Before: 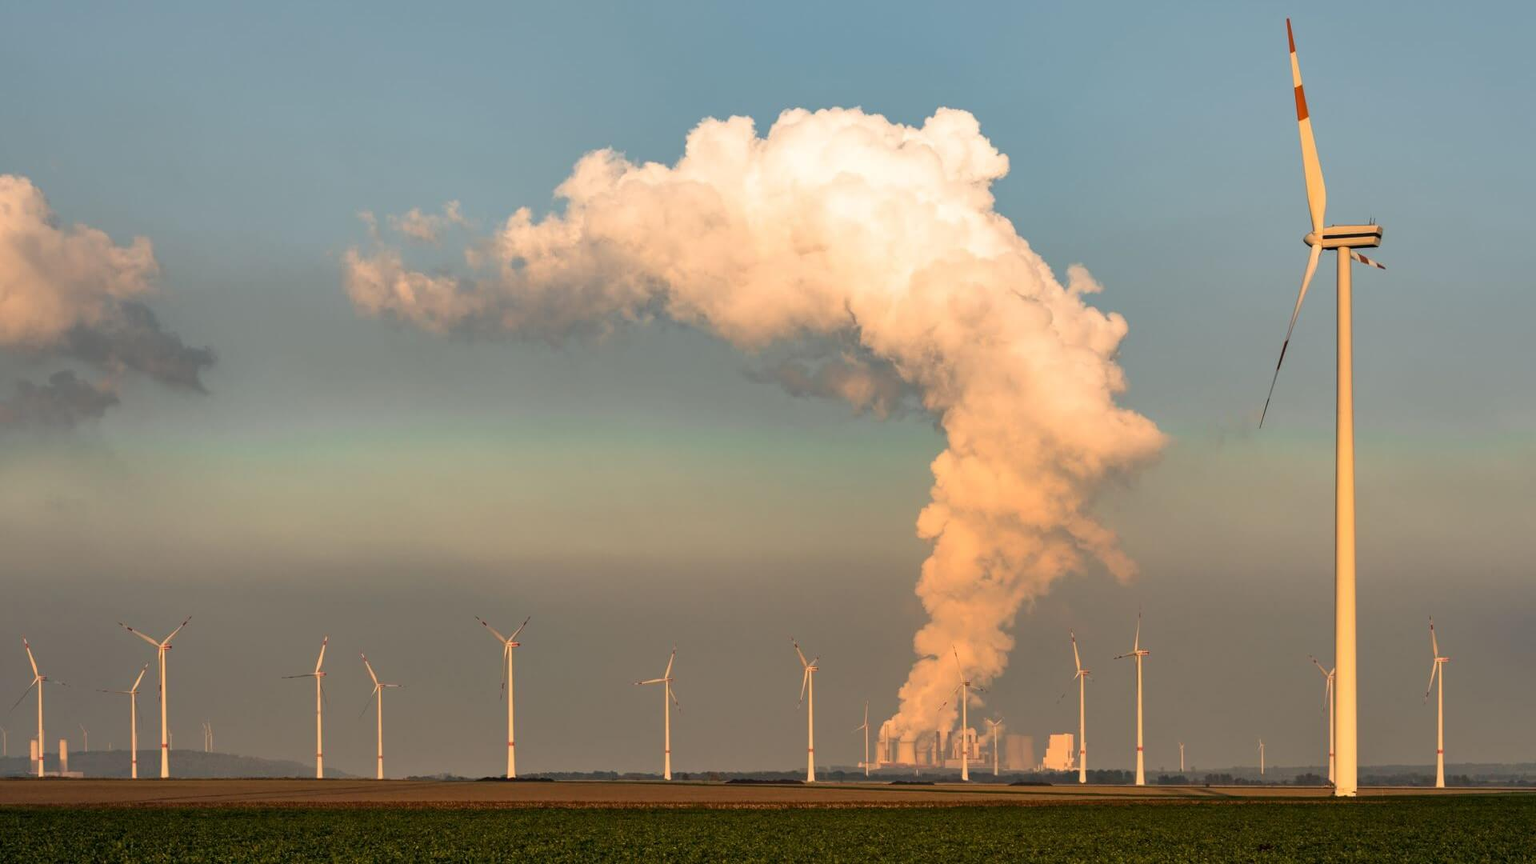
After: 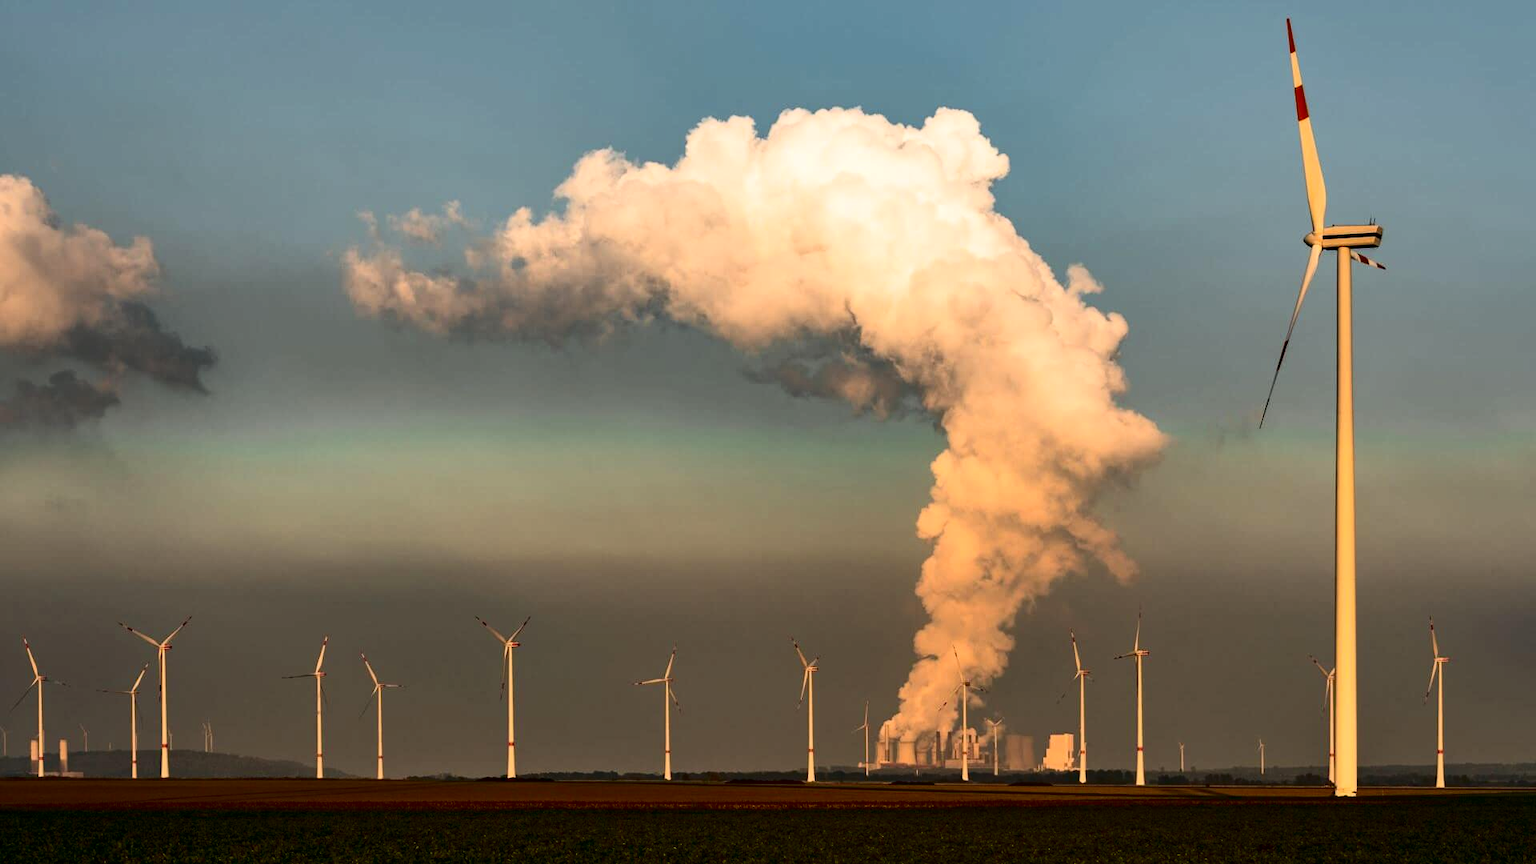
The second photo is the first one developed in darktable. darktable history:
contrast brightness saturation: contrast 0.244, brightness -0.236, saturation 0.144
